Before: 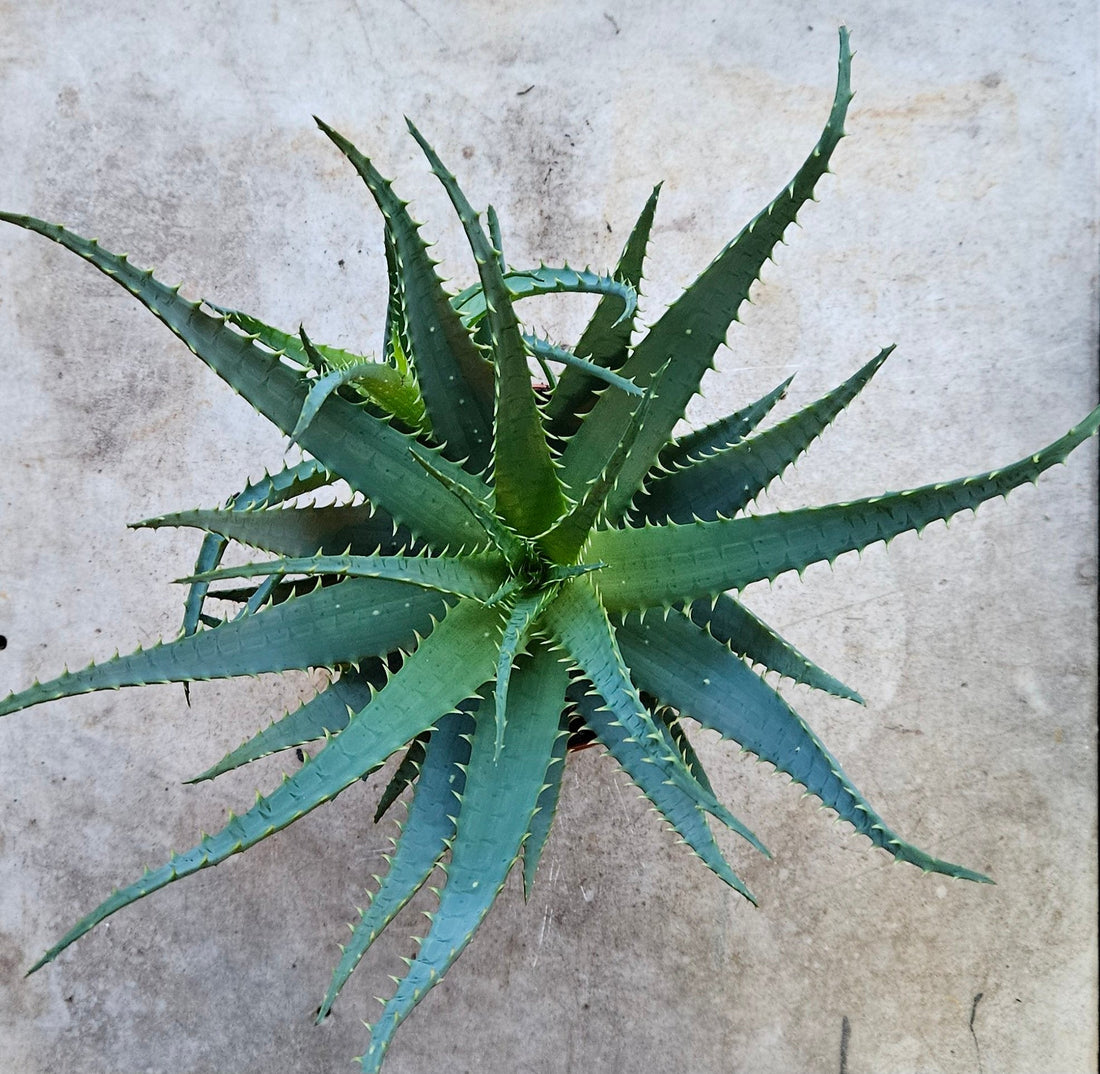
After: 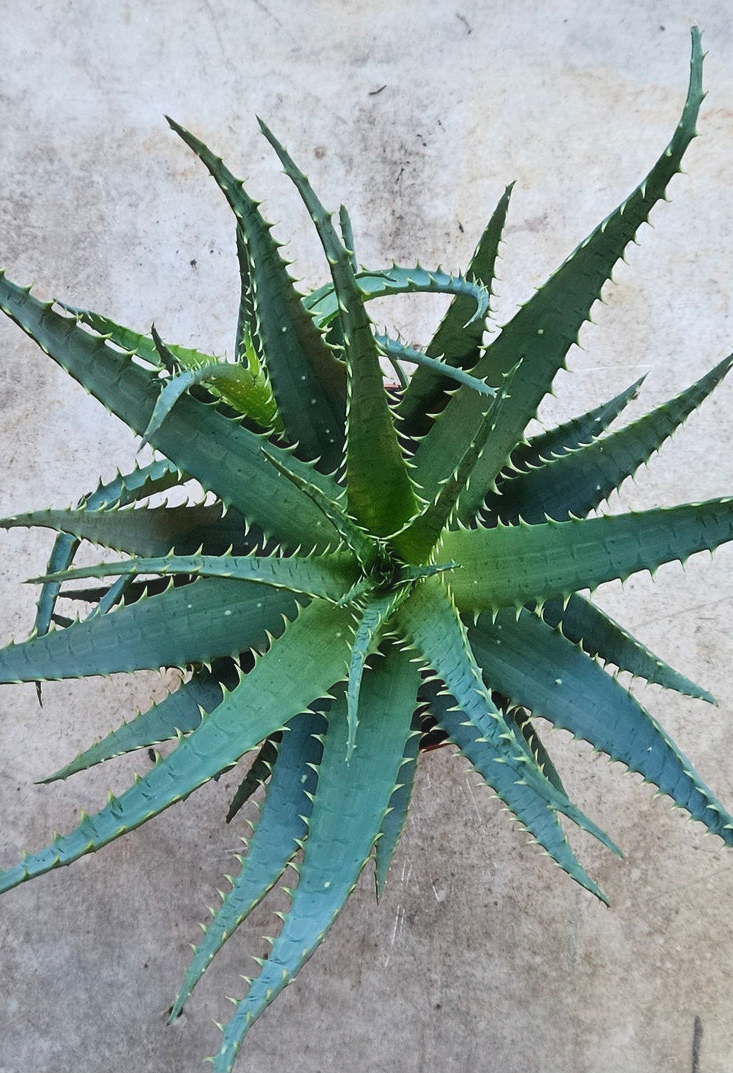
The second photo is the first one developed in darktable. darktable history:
crop and rotate: left 13.537%, right 19.796%
haze removal: strength -0.05
